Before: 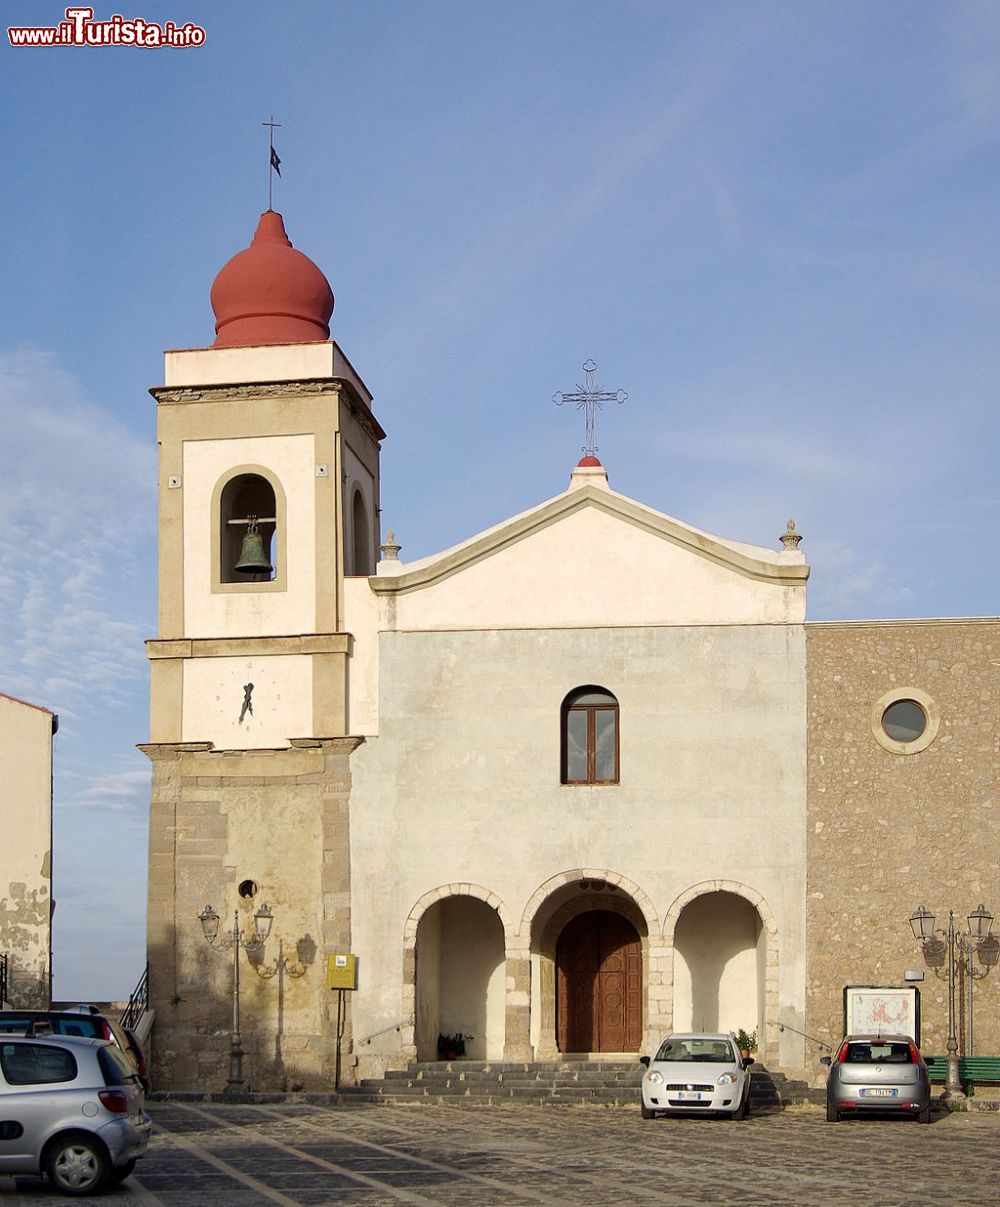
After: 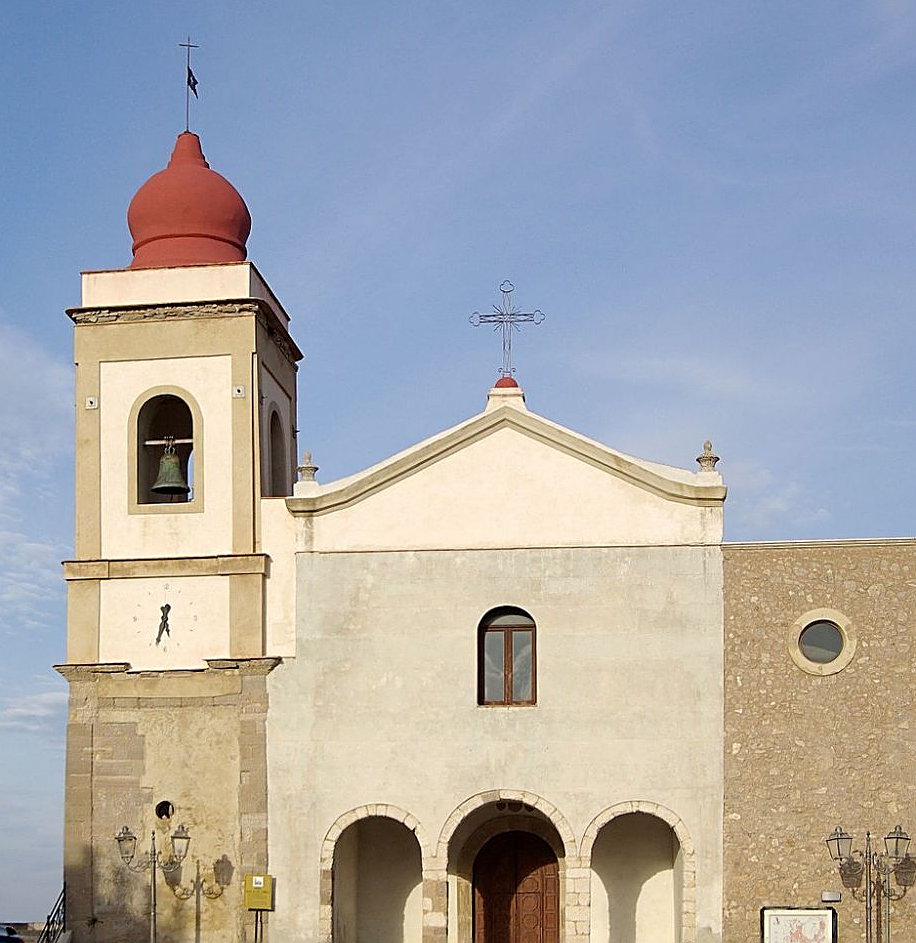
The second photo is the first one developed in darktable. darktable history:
sharpen: on, module defaults
crop: left 8.384%, top 6.601%, bottom 15.268%
